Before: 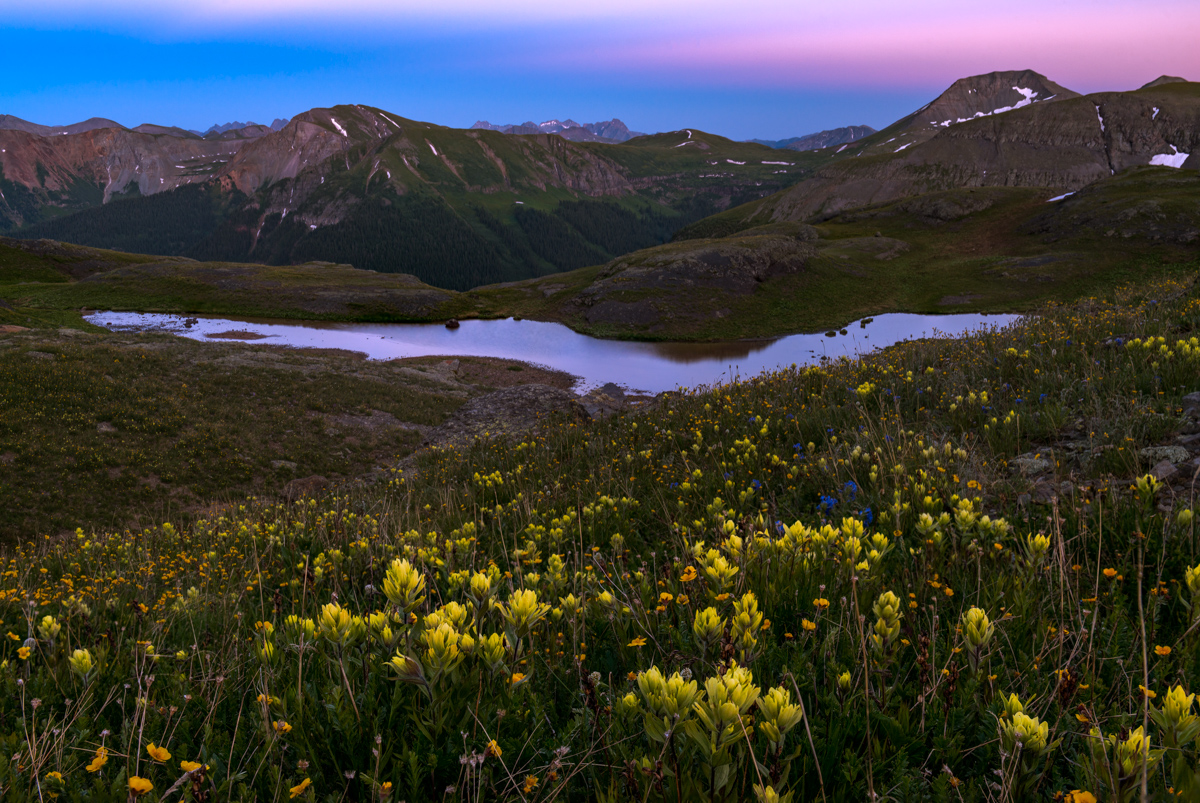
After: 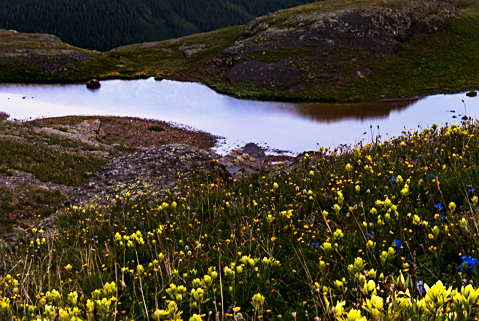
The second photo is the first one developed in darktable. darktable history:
color correction: highlights a* -4.28, highlights b* 6.53
sharpen: on, module defaults
crop: left 30%, top 30%, right 30%, bottom 30%
base curve: curves: ch0 [(0, 0) (0.007, 0.004) (0.027, 0.03) (0.046, 0.07) (0.207, 0.54) (0.442, 0.872) (0.673, 0.972) (1, 1)], preserve colors none
